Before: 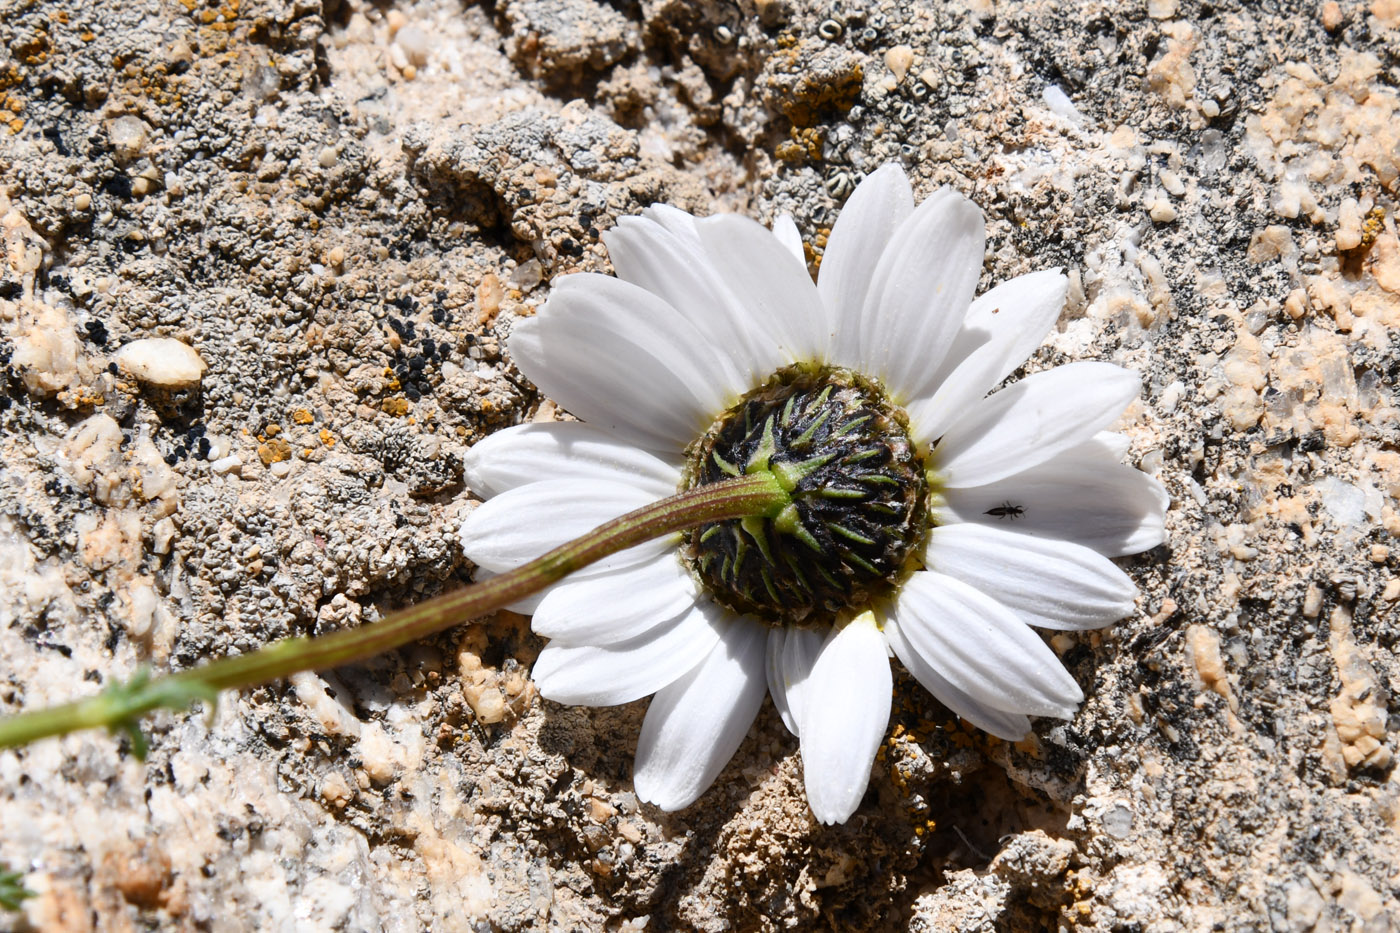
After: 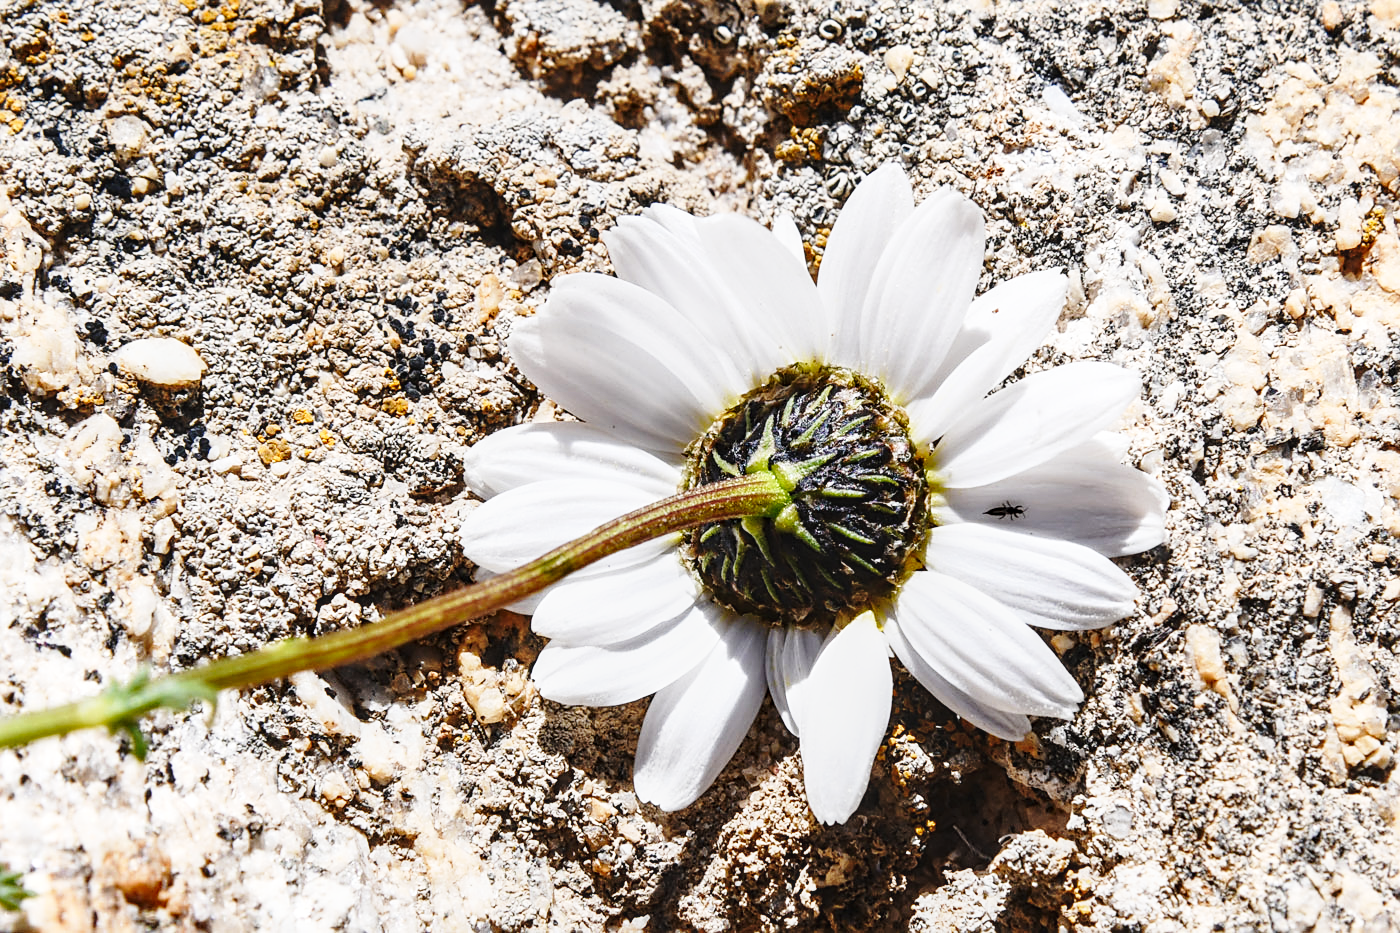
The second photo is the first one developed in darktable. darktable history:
sharpen: on, module defaults
local contrast: on, module defaults
base curve: curves: ch0 [(0, 0) (0.028, 0.03) (0.121, 0.232) (0.46, 0.748) (0.859, 0.968) (1, 1)], preserve colors none
